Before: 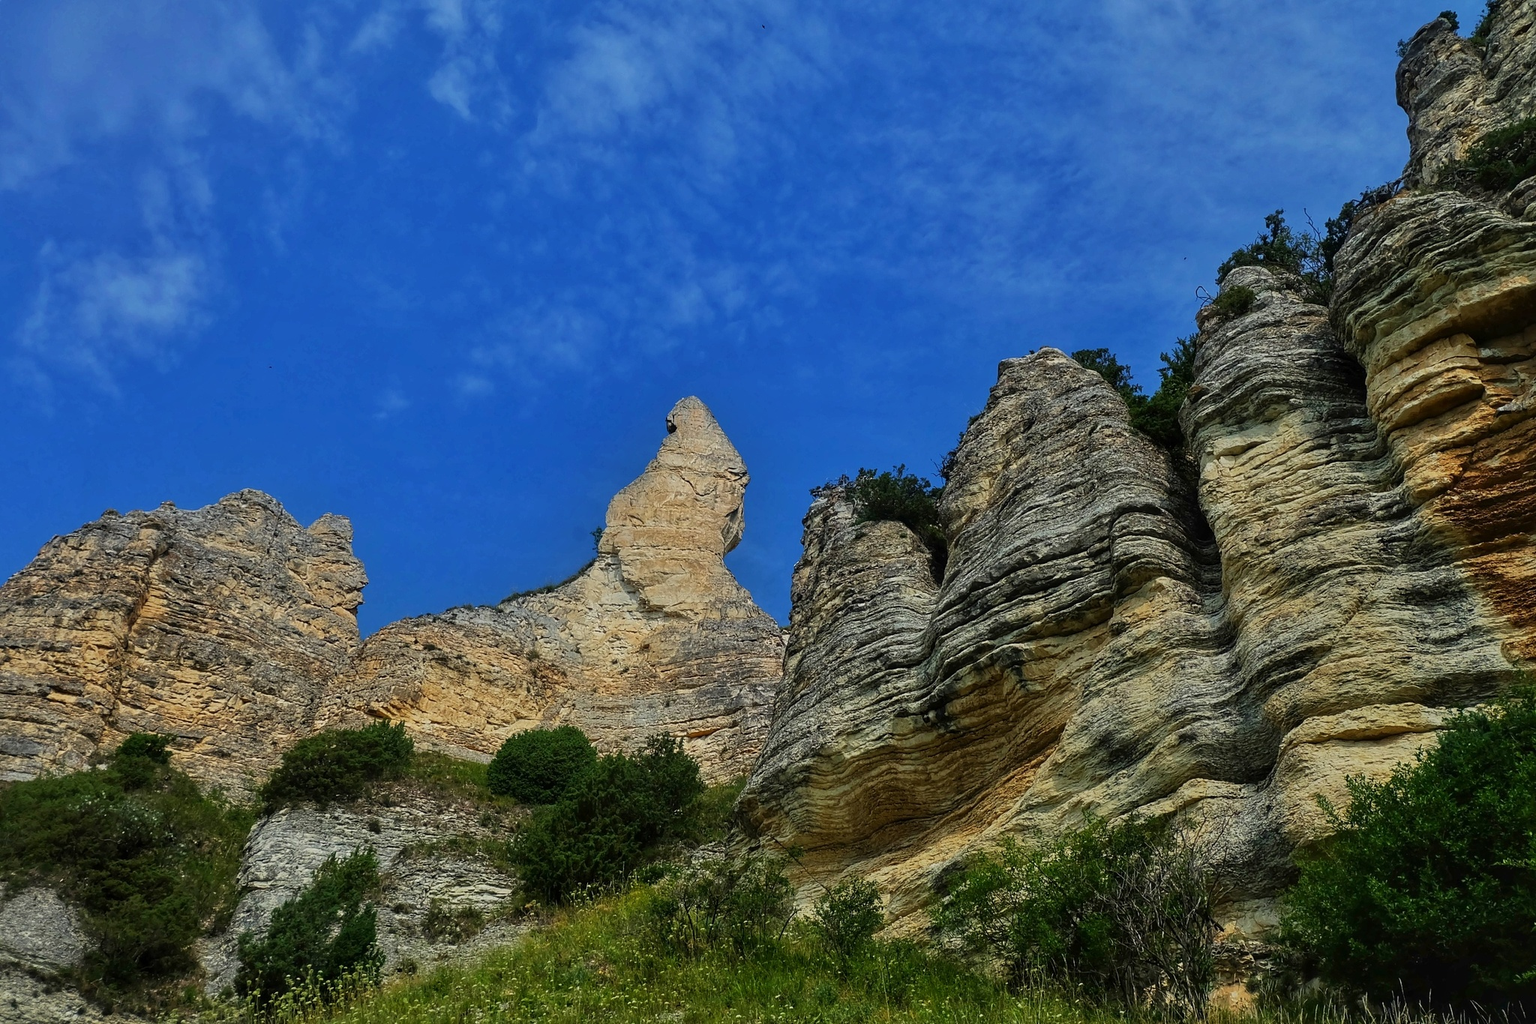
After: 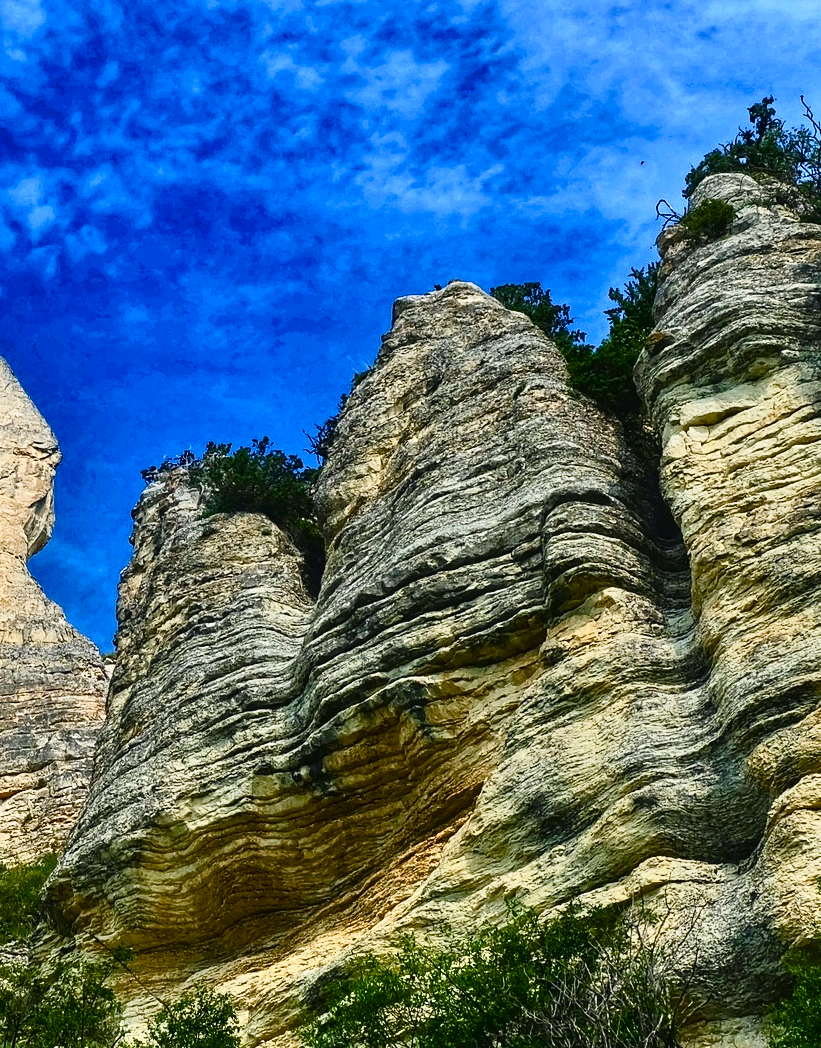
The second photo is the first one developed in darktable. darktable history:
crop: left 45.842%, top 13.333%, right 14.035%, bottom 9.906%
shadows and highlights: shadows -0.908, highlights 39.19, highlights color adjustment 77.93%
tone curve: curves: ch0 [(0, 0) (0.003, 0.014) (0.011, 0.019) (0.025, 0.026) (0.044, 0.037) (0.069, 0.053) (0.1, 0.083) (0.136, 0.121) (0.177, 0.163) (0.224, 0.22) (0.277, 0.281) (0.335, 0.354) (0.399, 0.436) (0.468, 0.526) (0.543, 0.612) (0.623, 0.706) (0.709, 0.79) (0.801, 0.858) (0.898, 0.925) (1, 1)], color space Lab, linked channels, preserve colors none
exposure: black level correction -0.002, exposure 0.544 EV, compensate highlight preservation false
color balance rgb: shadows lift › chroma 2.028%, shadows lift › hue 214.44°, perceptual saturation grading › global saturation 20%, perceptual saturation grading › highlights -50.257%, perceptual saturation grading › shadows 30.49%, global vibrance 16.58%, saturation formula JzAzBz (2021)
